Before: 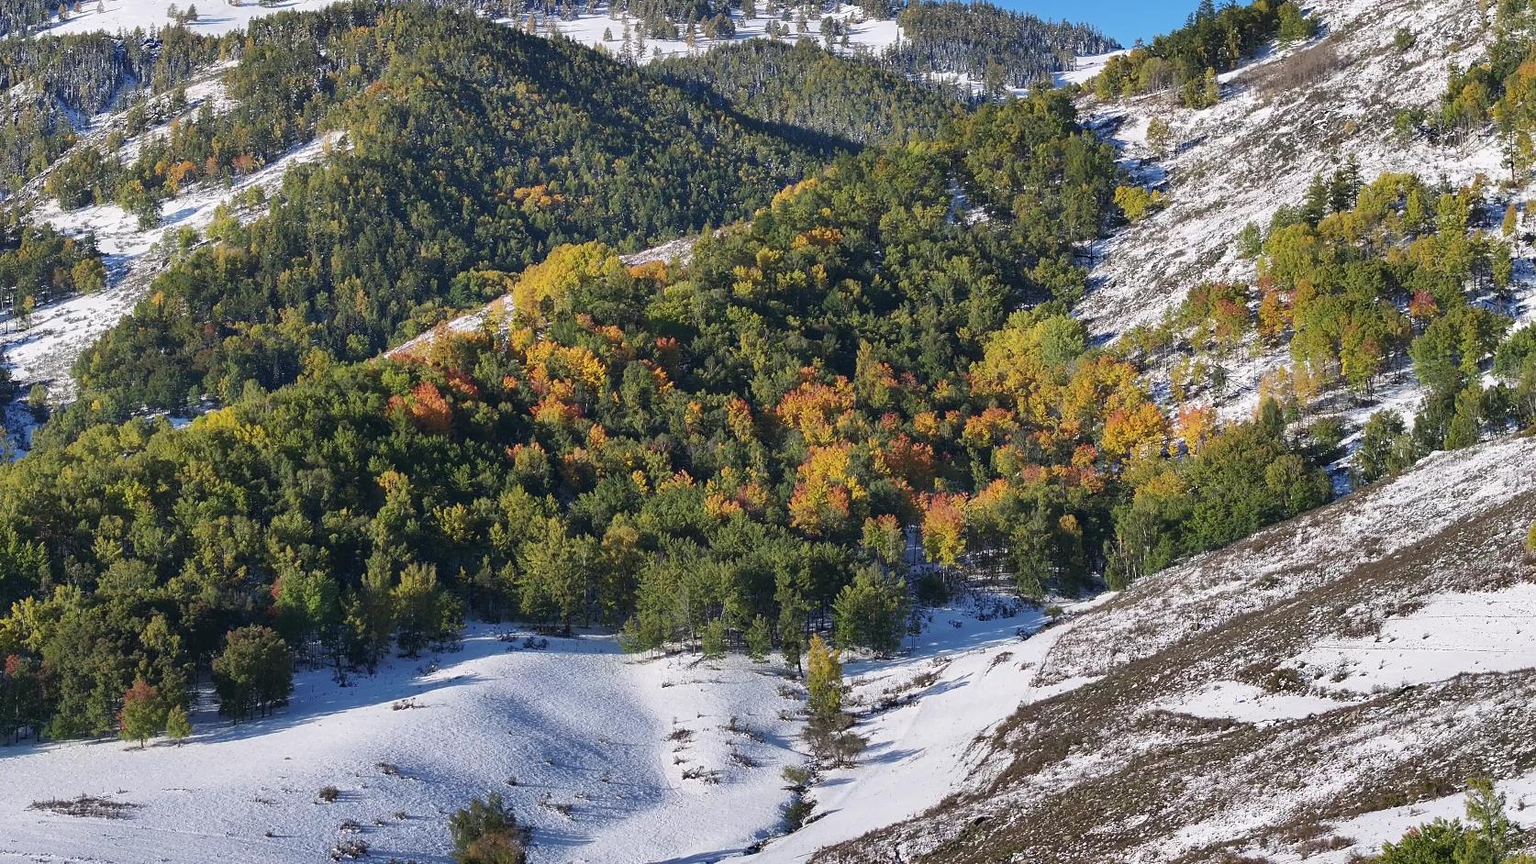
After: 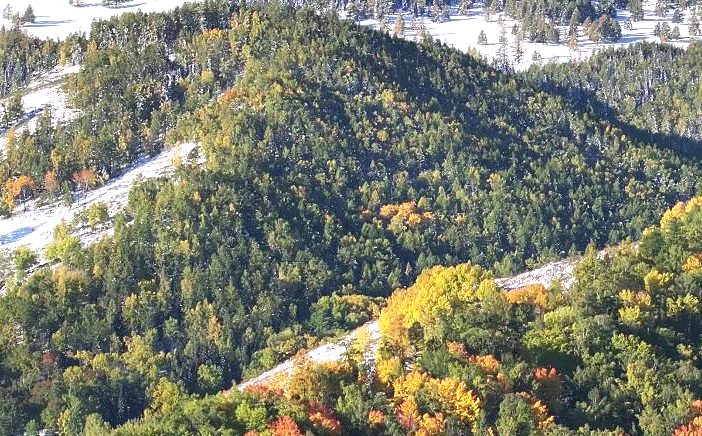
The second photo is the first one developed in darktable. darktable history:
crop and rotate: left 10.817%, top 0.062%, right 47.194%, bottom 53.626%
exposure: black level correction -0.001, exposure 0.9 EV, compensate exposure bias true, compensate highlight preservation false
